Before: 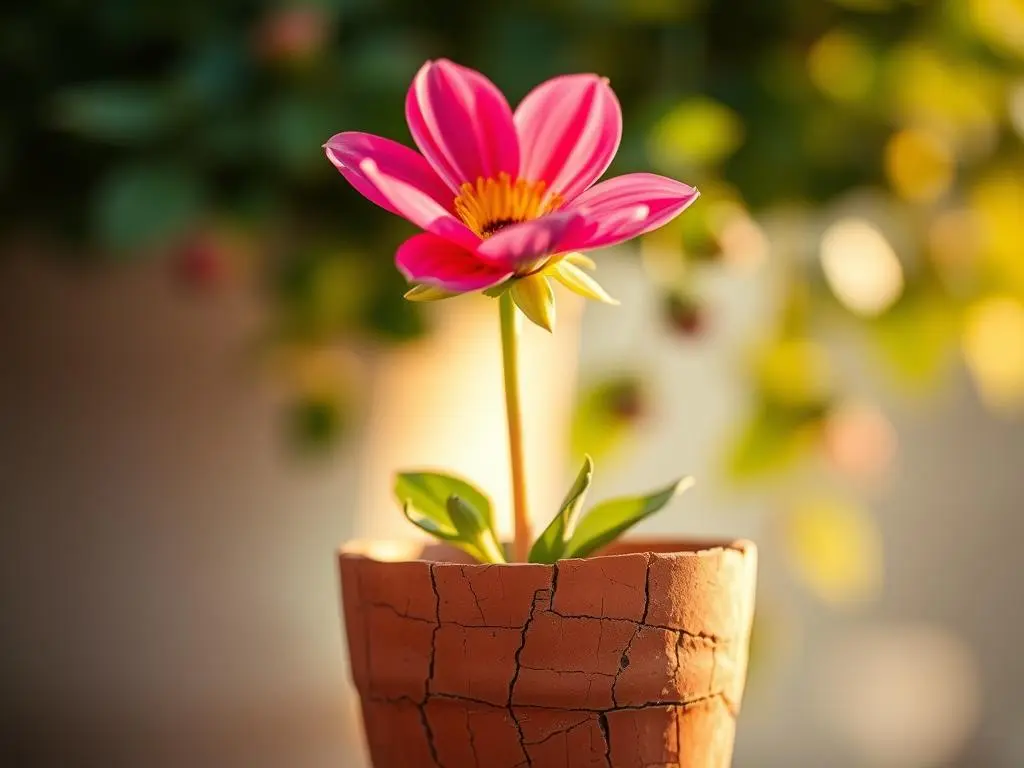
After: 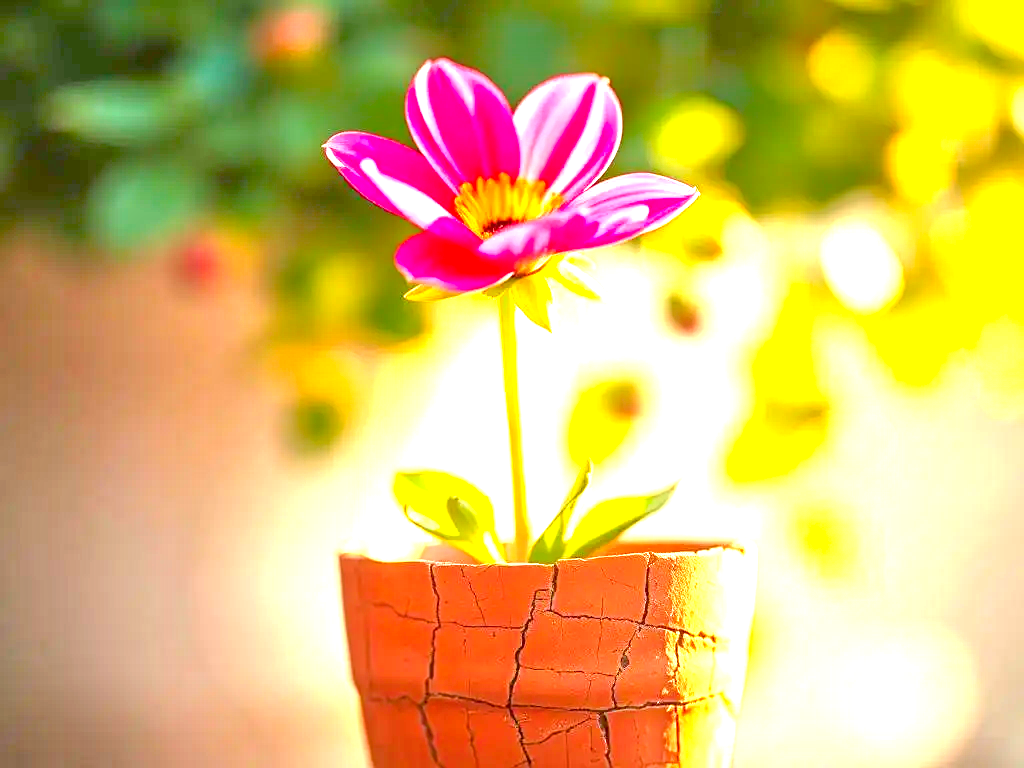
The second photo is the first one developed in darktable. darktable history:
exposure: exposure 2.013 EV, compensate highlight preservation false
tone equalizer: -8 EV 1.99 EV, -7 EV 1.96 EV, -6 EV 1.98 EV, -5 EV 1.96 EV, -4 EV 2 EV, -3 EV 1.49 EV, -2 EV 0.989 EV, -1 EV 0.479 EV
sharpen: amount 0.21
color balance rgb: linear chroma grading › global chroma -14.993%, perceptual saturation grading › global saturation 29.463%, global vibrance 20%
